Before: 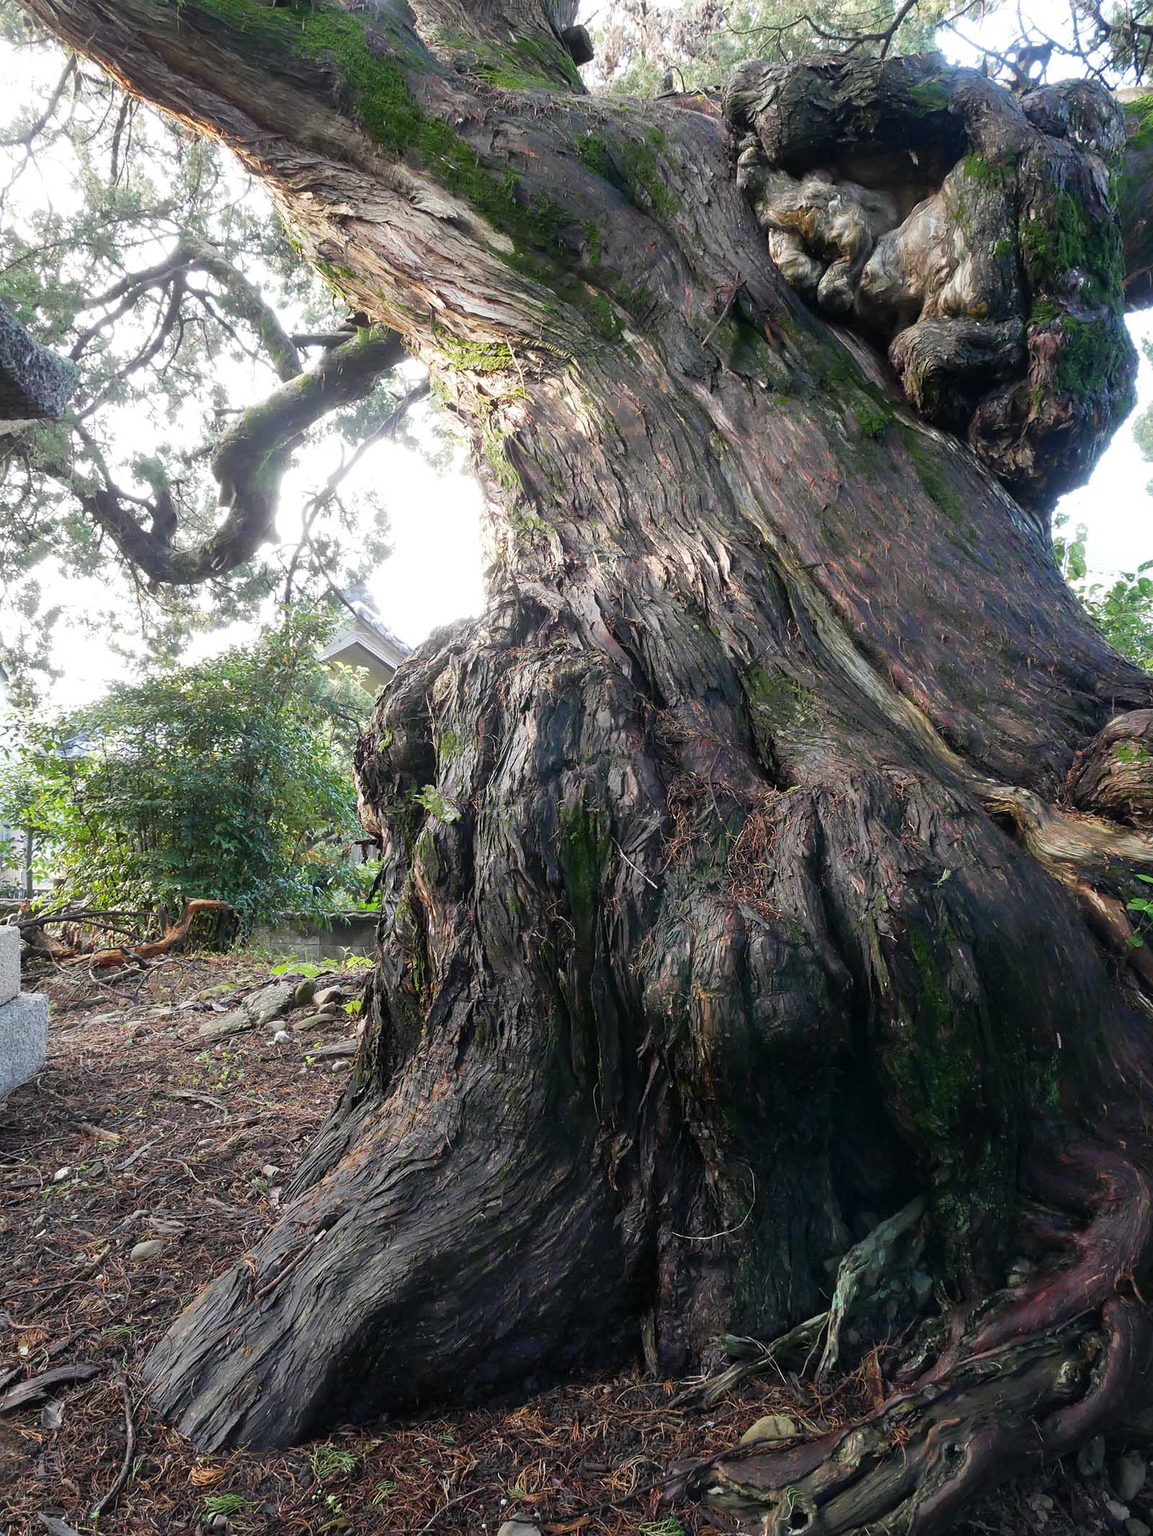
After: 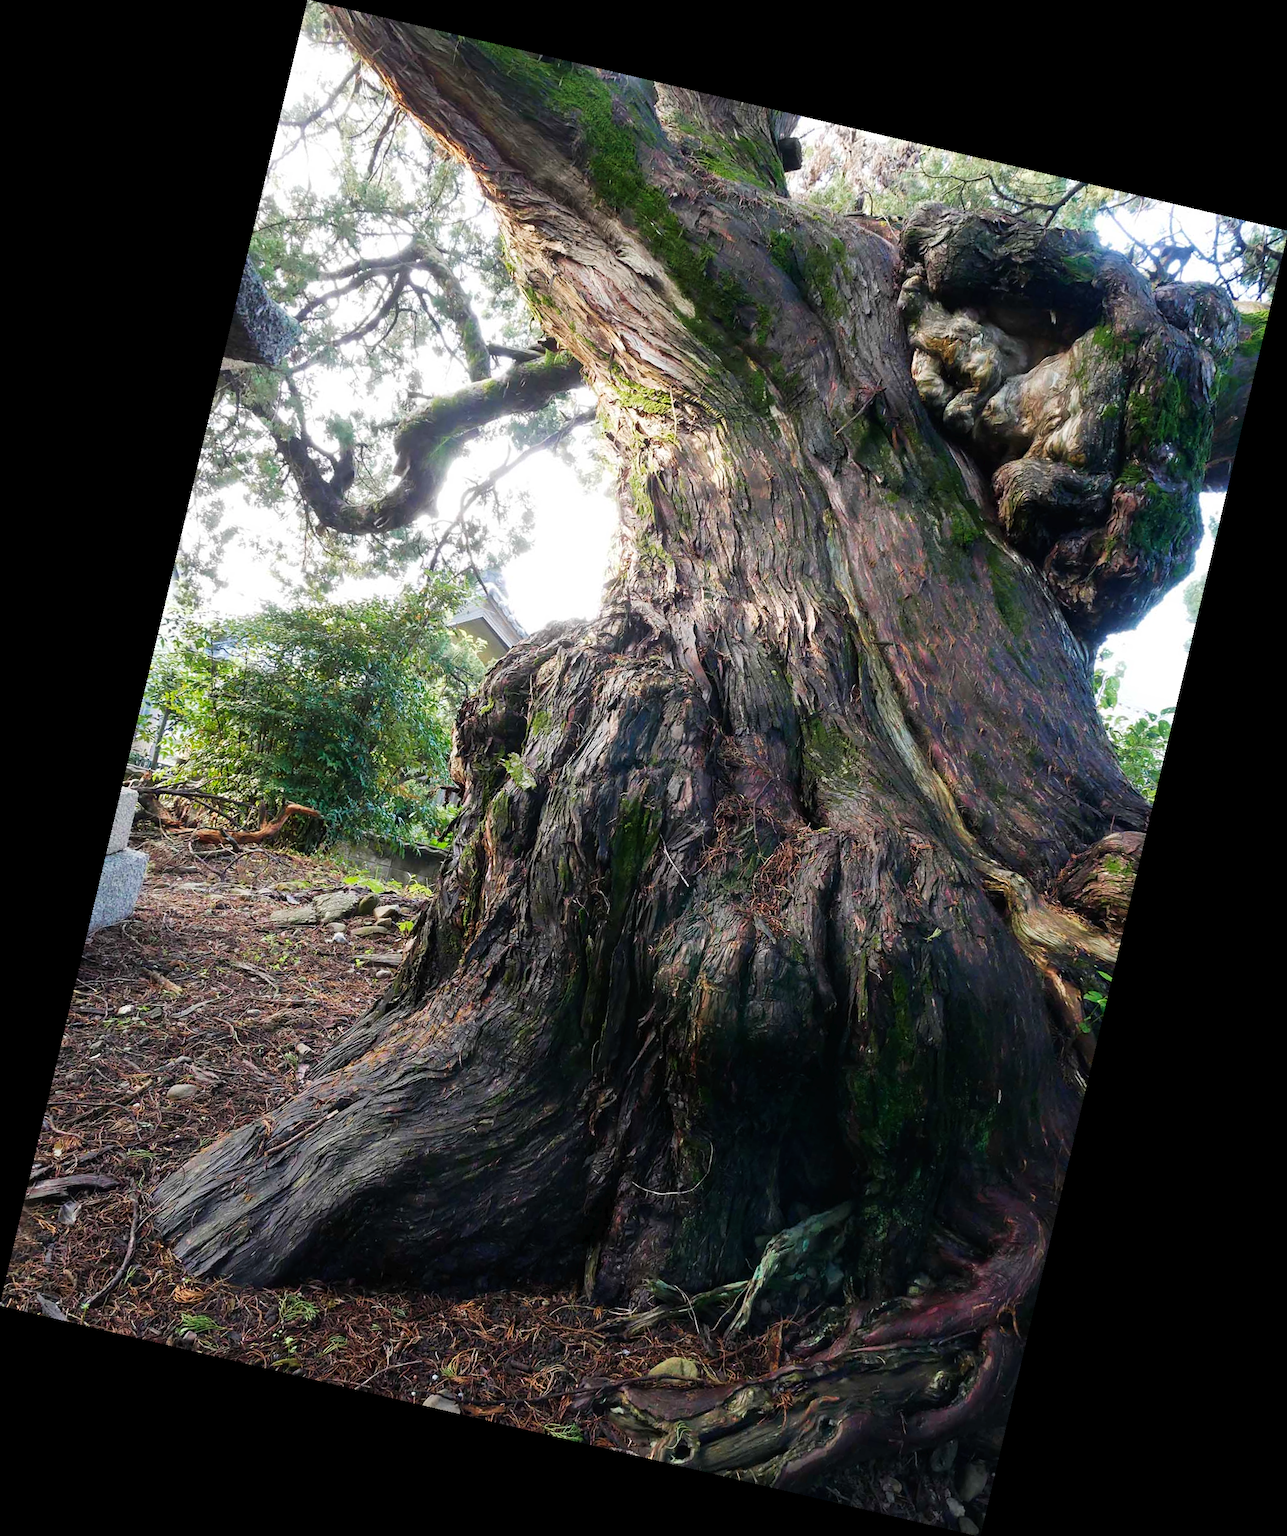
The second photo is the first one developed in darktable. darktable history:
velvia: on, module defaults
exposure: black level correction 0.001, compensate highlight preservation false
rotate and perspective: rotation 13.27°, automatic cropping off
tone curve: curves: ch0 [(0, 0) (0.003, 0.013) (0.011, 0.016) (0.025, 0.023) (0.044, 0.036) (0.069, 0.051) (0.1, 0.076) (0.136, 0.107) (0.177, 0.145) (0.224, 0.186) (0.277, 0.246) (0.335, 0.311) (0.399, 0.378) (0.468, 0.462) (0.543, 0.548) (0.623, 0.636) (0.709, 0.728) (0.801, 0.816) (0.898, 0.9) (1, 1)], preserve colors none
